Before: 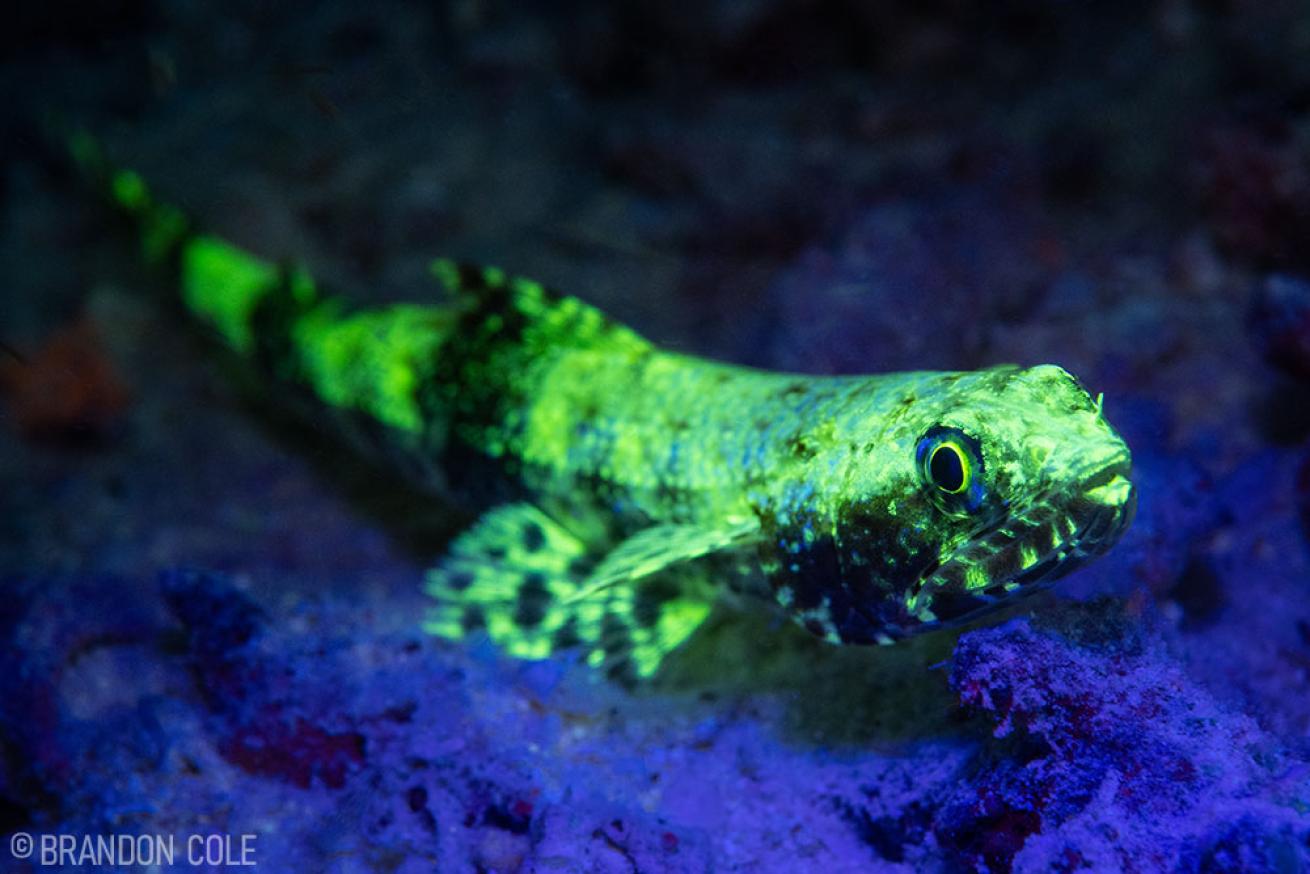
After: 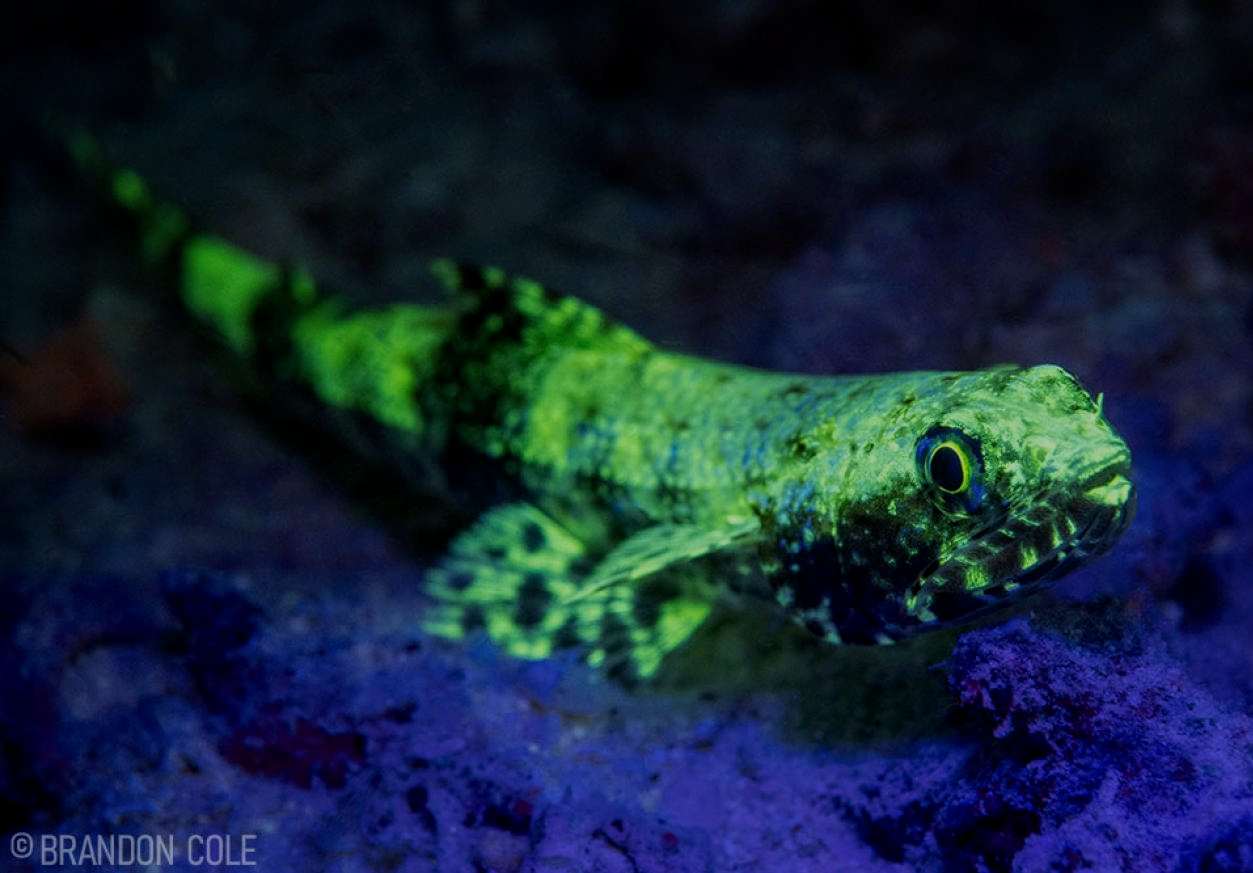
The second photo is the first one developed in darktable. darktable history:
local contrast: on, module defaults
shadows and highlights: shadows 1.74, highlights 41.15
exposure: exposure -0.997 EV, compensate highlight preservation false
crop: right 4.291%, bottom 0.045%
